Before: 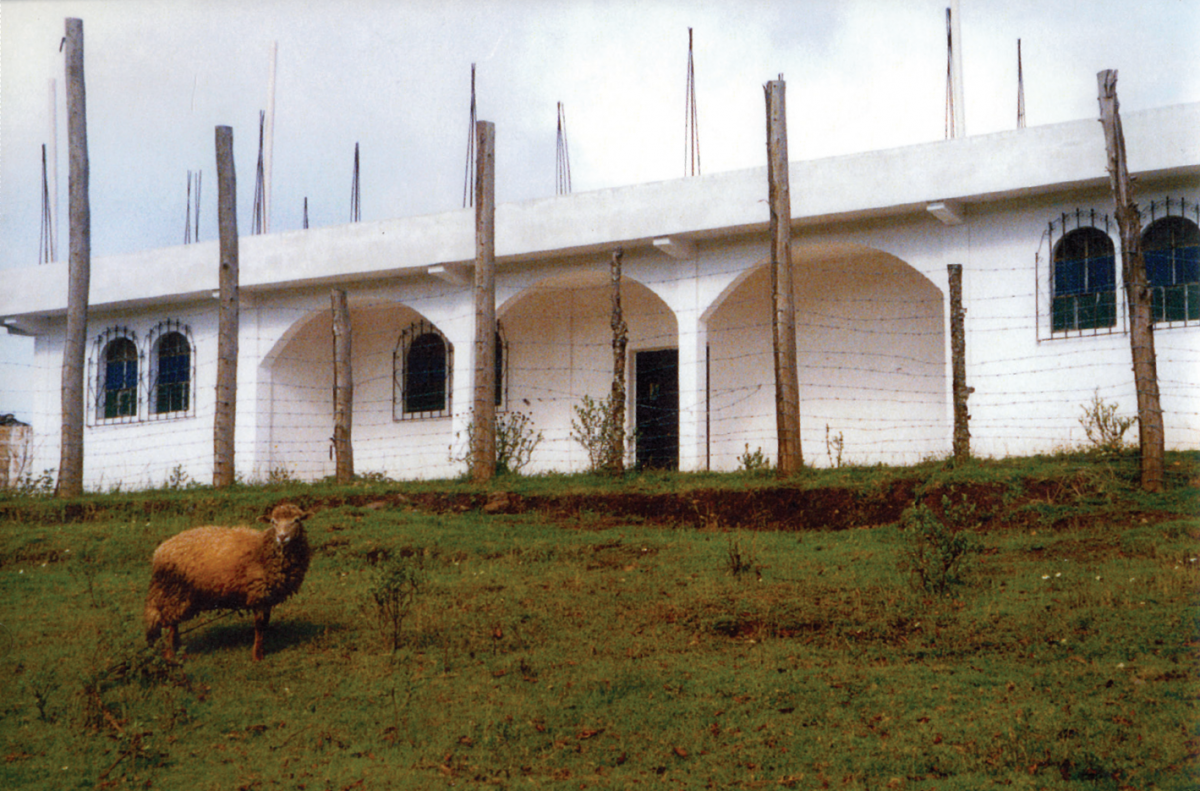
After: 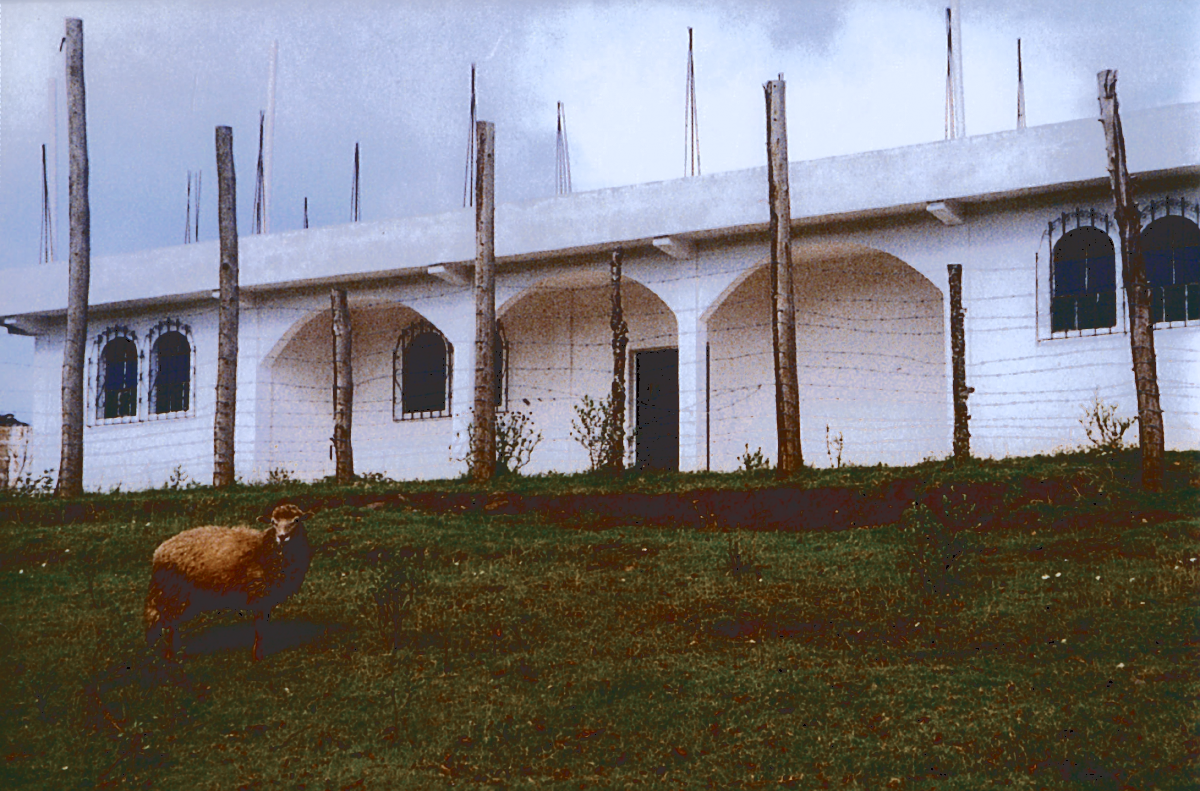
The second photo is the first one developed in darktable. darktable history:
color correction: highlights a* -2.94, highlights b* -2.01, shadows a* 1.97, shadows b* 2.78
color zones: curves: ch0 [(0, 0.5) (0.125, 0.4) (0.25, 0.5) (0.375, 0.4) (0.5, 0.4) (0.625, 0.35) (0.75, 0.35) (0.875, 0.5)]; ch1 [(0, 0.35) (0.125, 0.45) (0.25, 0.35) (0.375, 0.35) (0.5, 0.35) (0.625, 0.35) (0.75, 0.45) (0.875, 0.35)]; ch2 [(0, 0.6) (0.125, 0.5) (0.25, 0.5) (0.375, 0.6) (0.5, 0.6) (0.625, 0.5) (0.75, 0.5) (0.875, 0.5)]
exposure: exposure -0.349 EV, compensate highlight preservation false
sharpen: on, module defaults
color balance rgb: linear chroma grading › global chroma 9.688%, perceptual saturation grading › global saturation 0.378%, perceptual saturation grading › highlights -18.773%, perceptual saturation grading › mid-tones 6.684%, perceptual saturation grading › shadows 28.149%, perceptual brilliance grading › highlights 14.172%, perceptual brilliance grading › shadows -18.254%
color calibration: illuminant custom, x 0.363, y 0.384, temperature 4521.12 K
tone curve: curves: ch0 [(0, 0) (0.003, 0.185) (0.011, 0.185) (0.025, 0.187) (0.044, 0.185) (0.069, 0.185) (0.1, 0.18) (0.136, 0.18) (0.177, 0.179) (0.224, 0.202) (0.277, 0.252) (0.335, 0.343) (0.399, 0.452) (0.468, 0.553) (0.543, 0.643) (0.623, 0.717) (0.709, 0.778) (0.801, 0.82) (0.898, 0.856) (1, 1)], color space Lab, independent channels, preserve colors none
